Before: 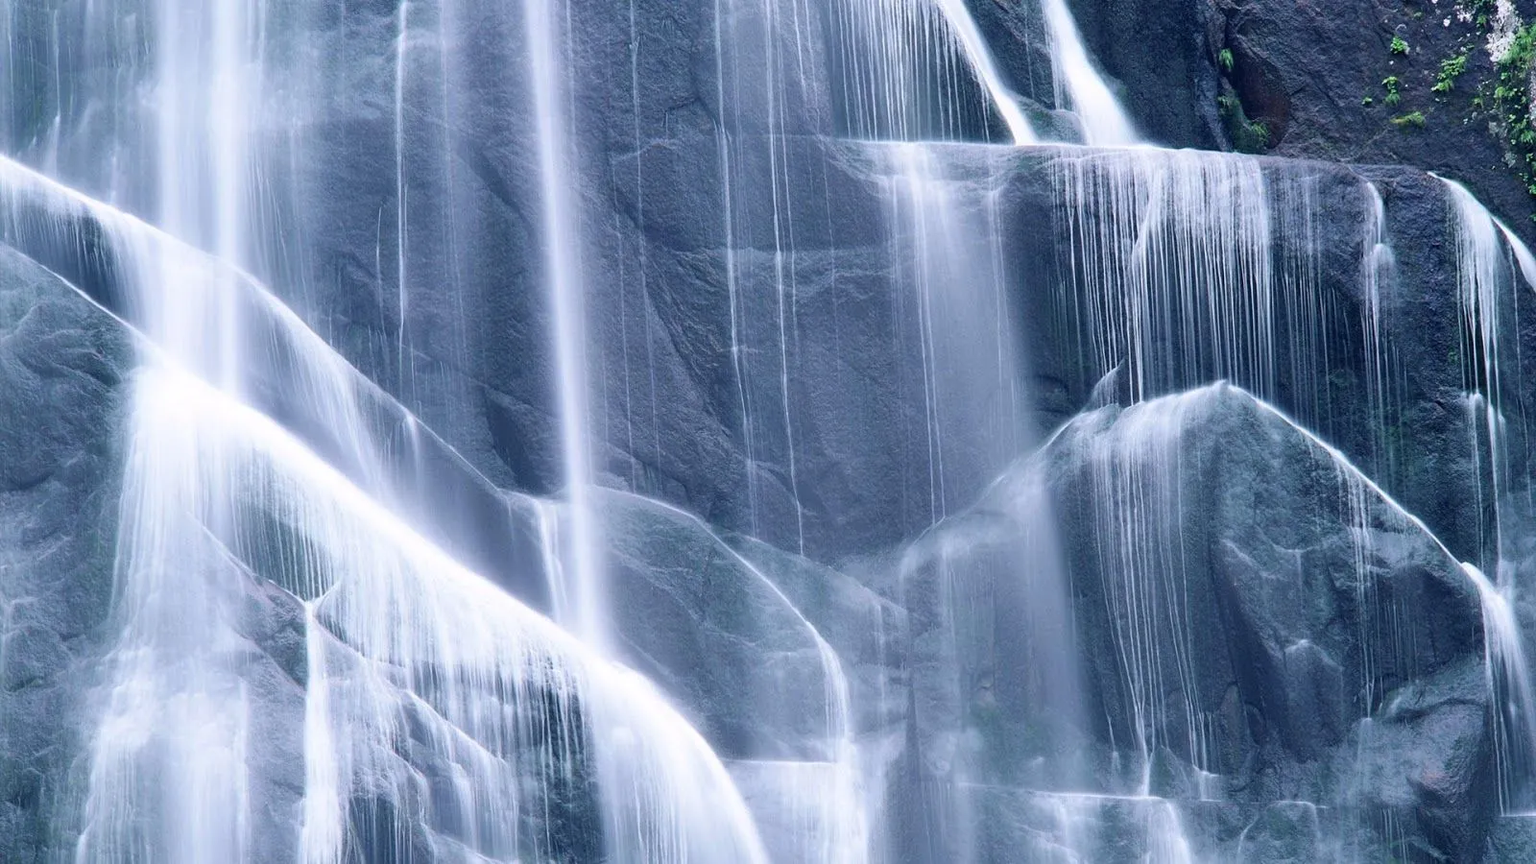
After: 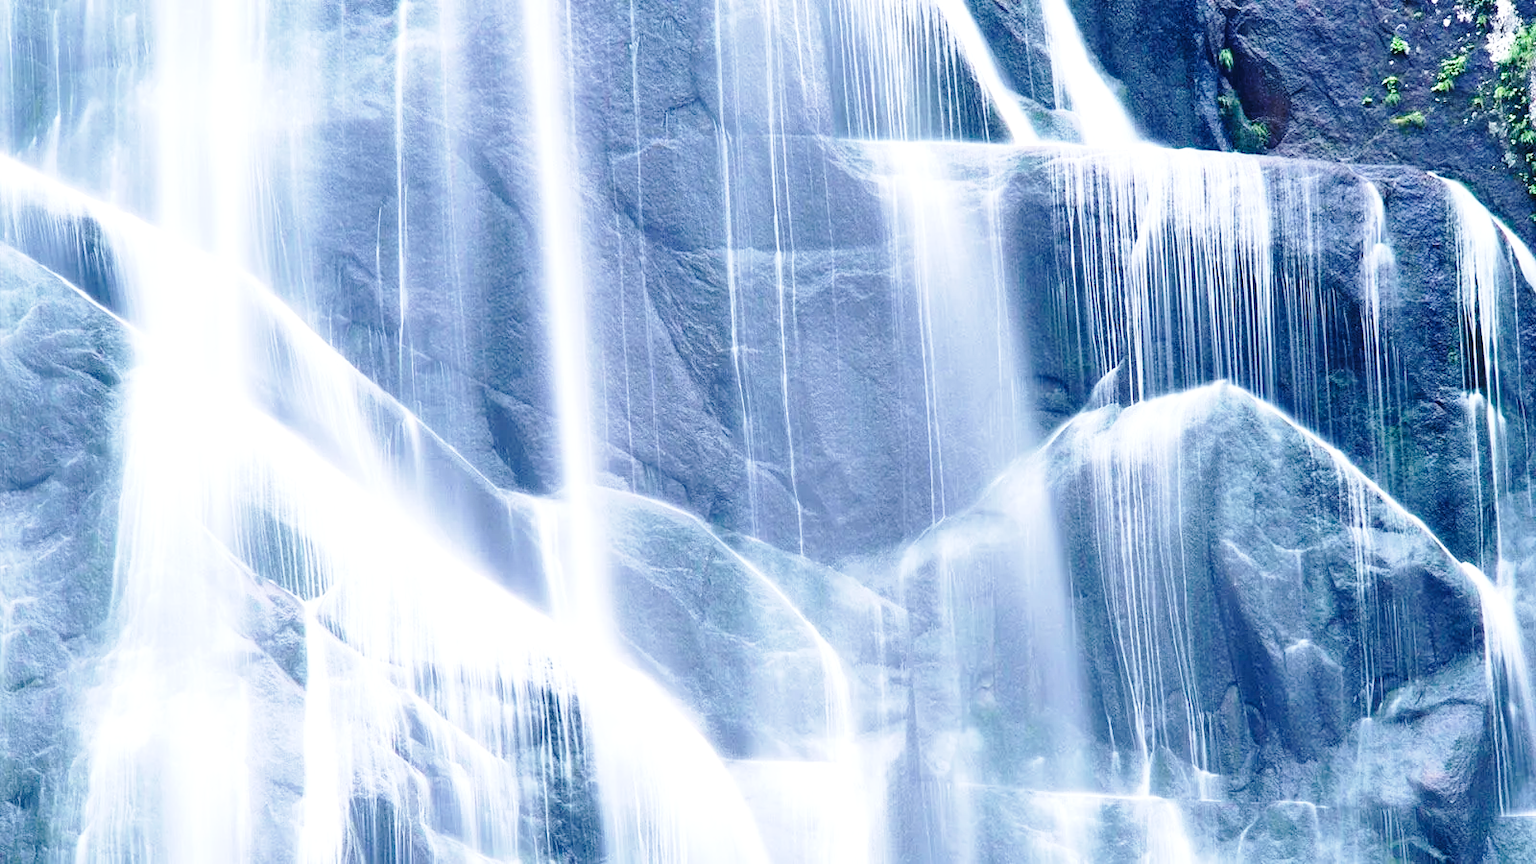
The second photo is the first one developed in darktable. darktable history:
base curve: curves: ch0 [(0, 0) (0.028, 0.03) (0.121, 0.232) (0.46, 0.748) (0.859, 0.968) (1, 1)], preserve colors none
exposure: black level correction 0, exposure 0.5 EV, compensate exposure bias true, compensate highlight preservation false
